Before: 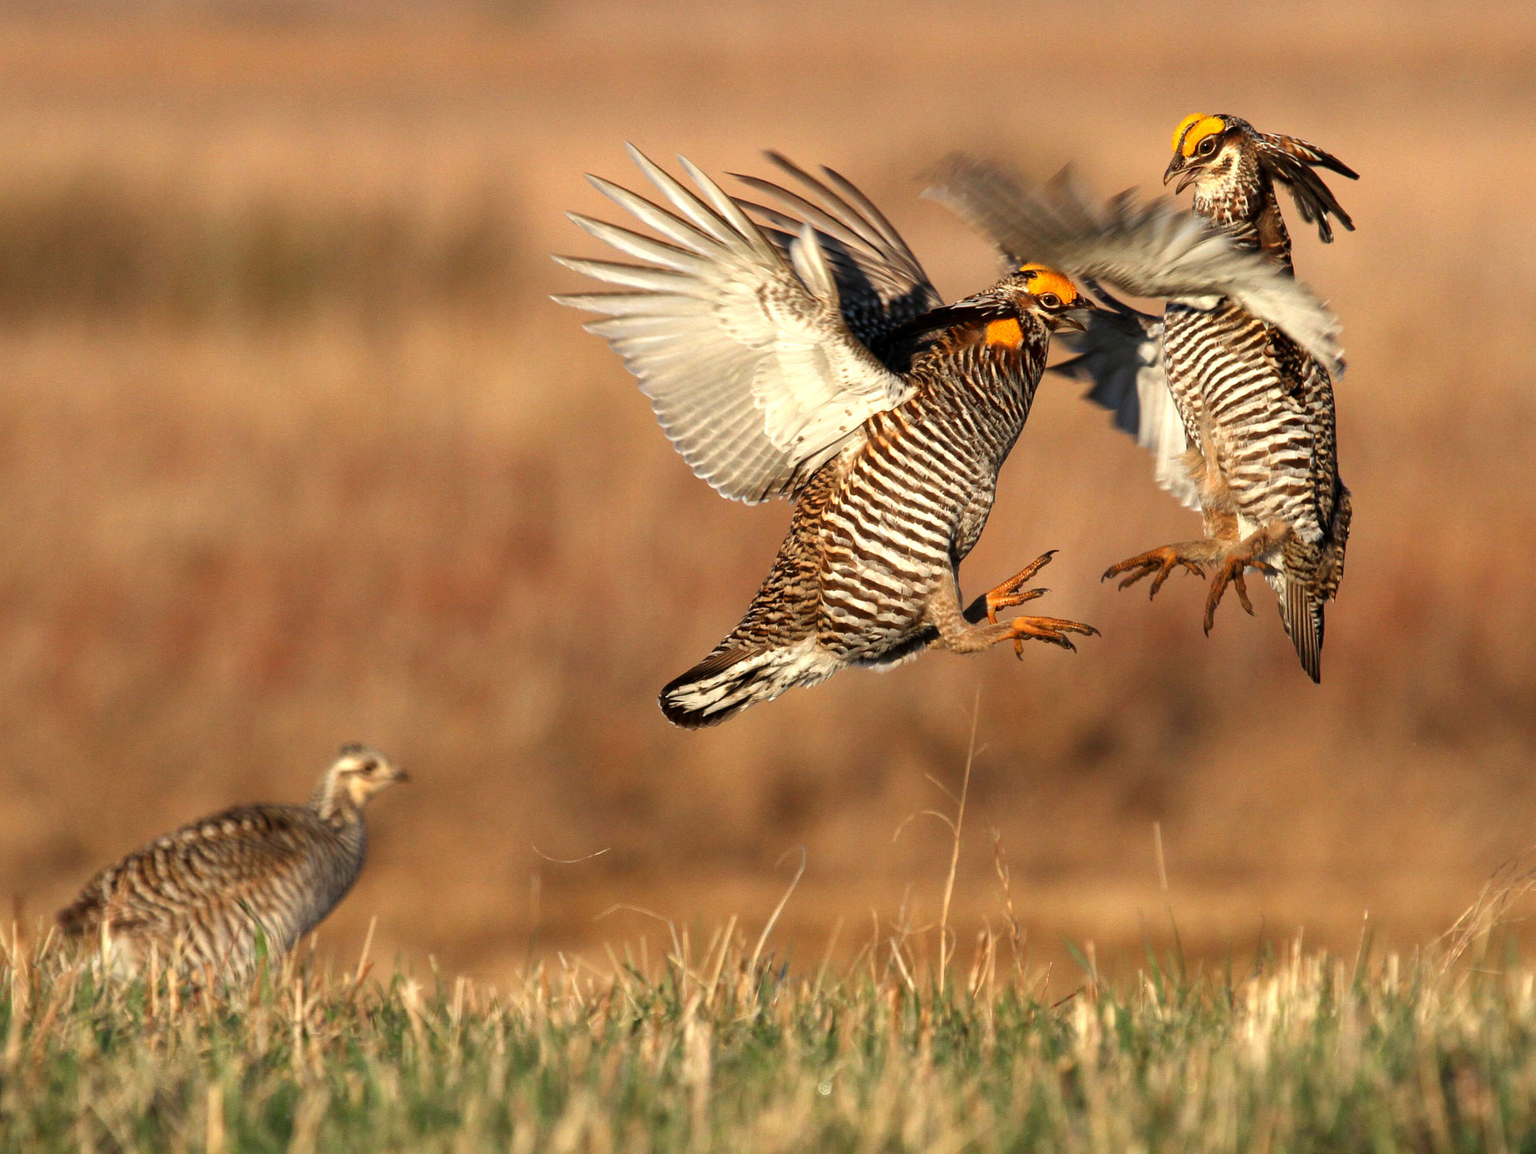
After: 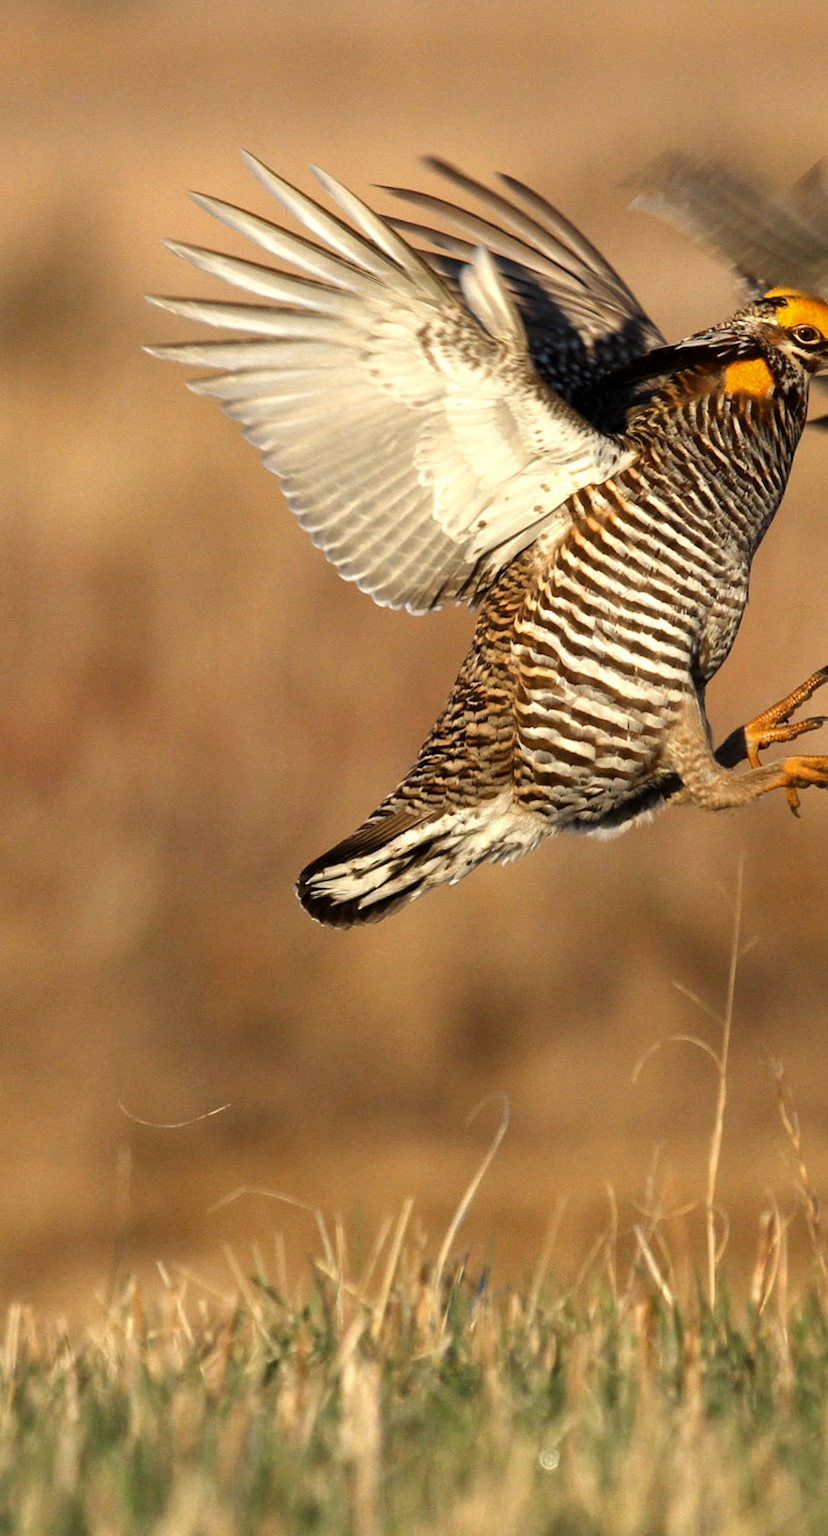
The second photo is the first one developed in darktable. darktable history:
crop: left 28.583%, right 29.231%
color contrast: green-magenta contrast 0.81
rotate and perspective: rotation -1.68°, lens shift (vertical) -0.146, crop left 0.049, crop right 0.912, crop top 0.032, crop bottom 0.96
